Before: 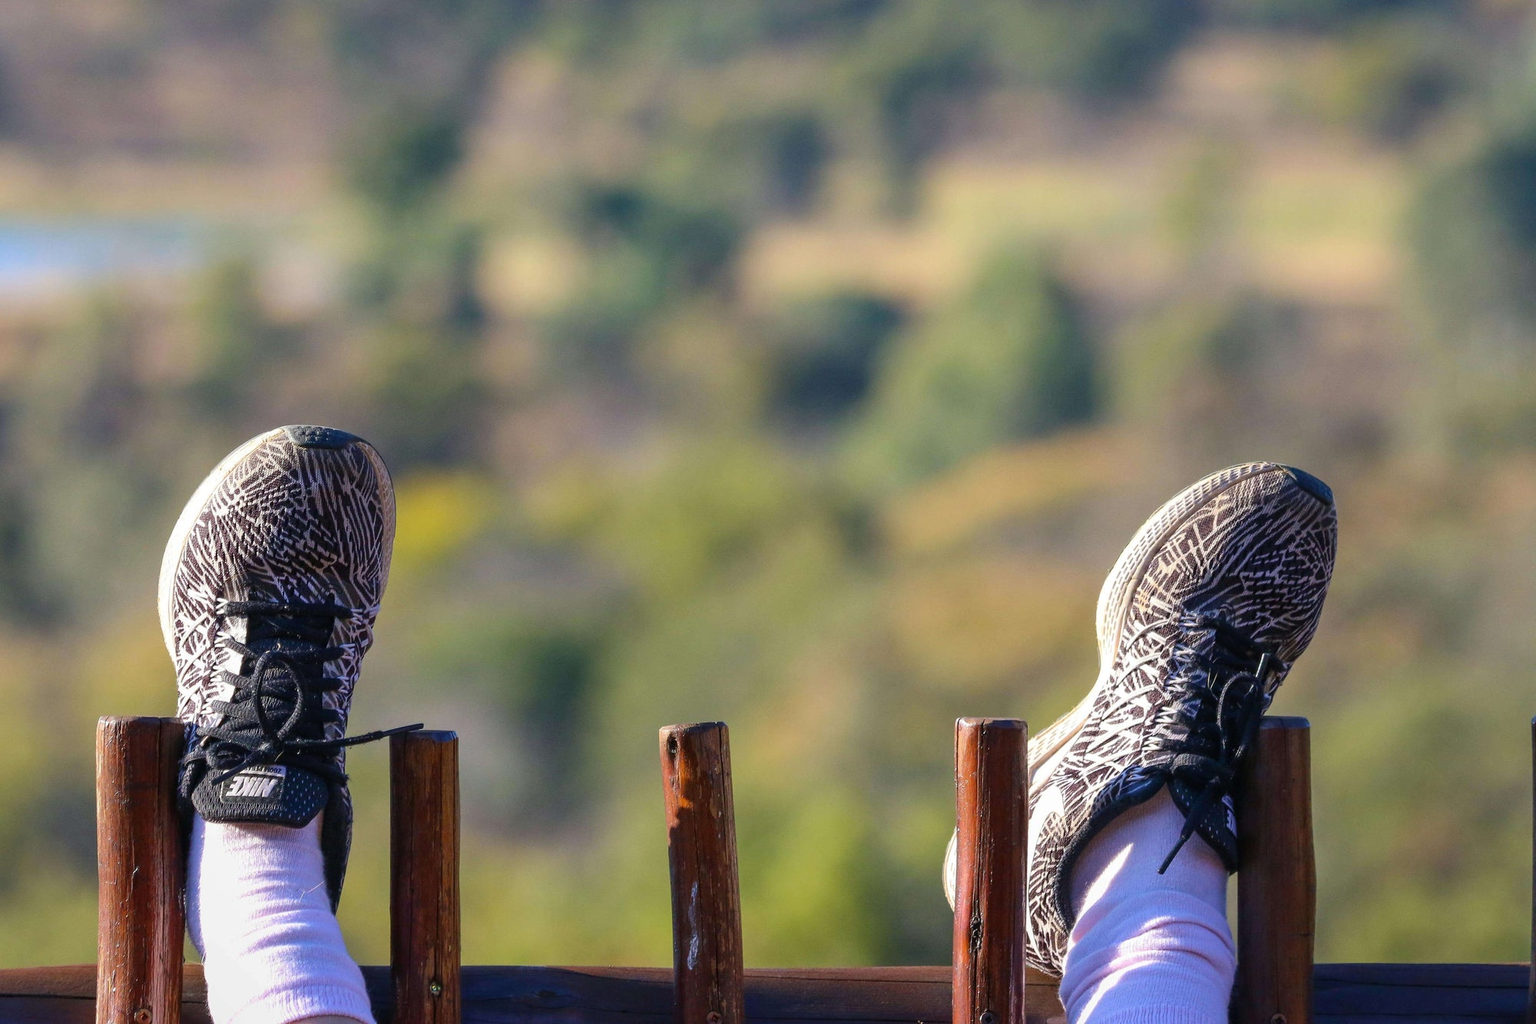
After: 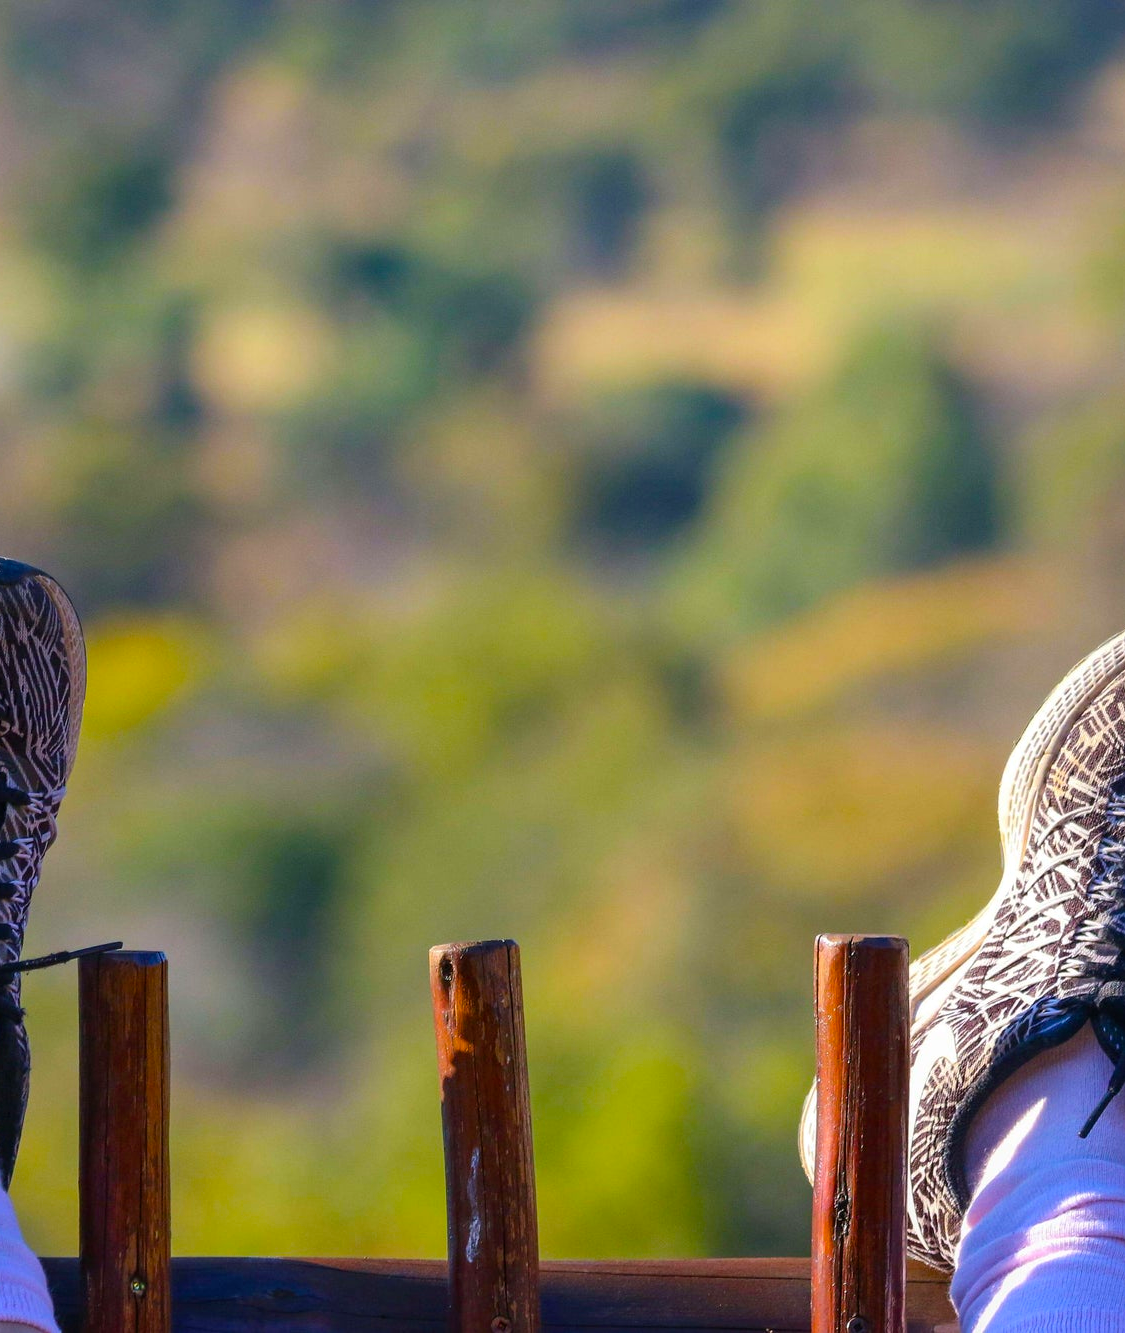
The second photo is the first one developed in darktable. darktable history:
crop: left 21.496%, right 22.254%
exposure: compensate highlight preservation false
color balance rgb: perceptual saturation grading › global saturation 30%, global vibrance 20%
